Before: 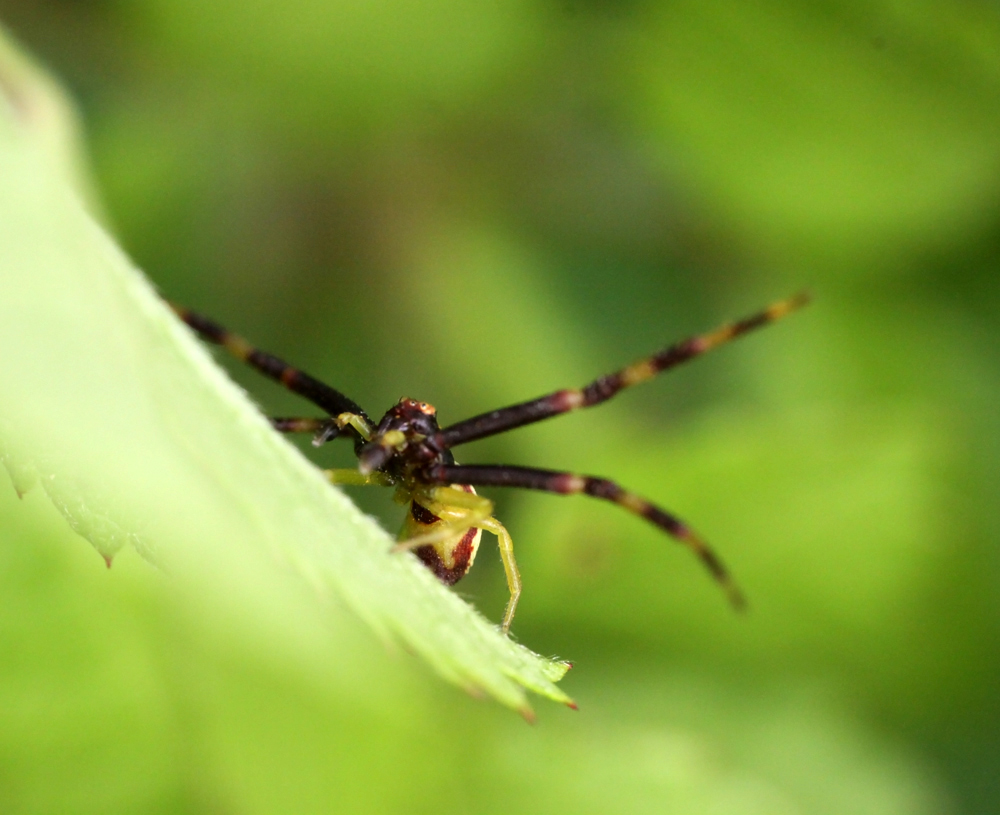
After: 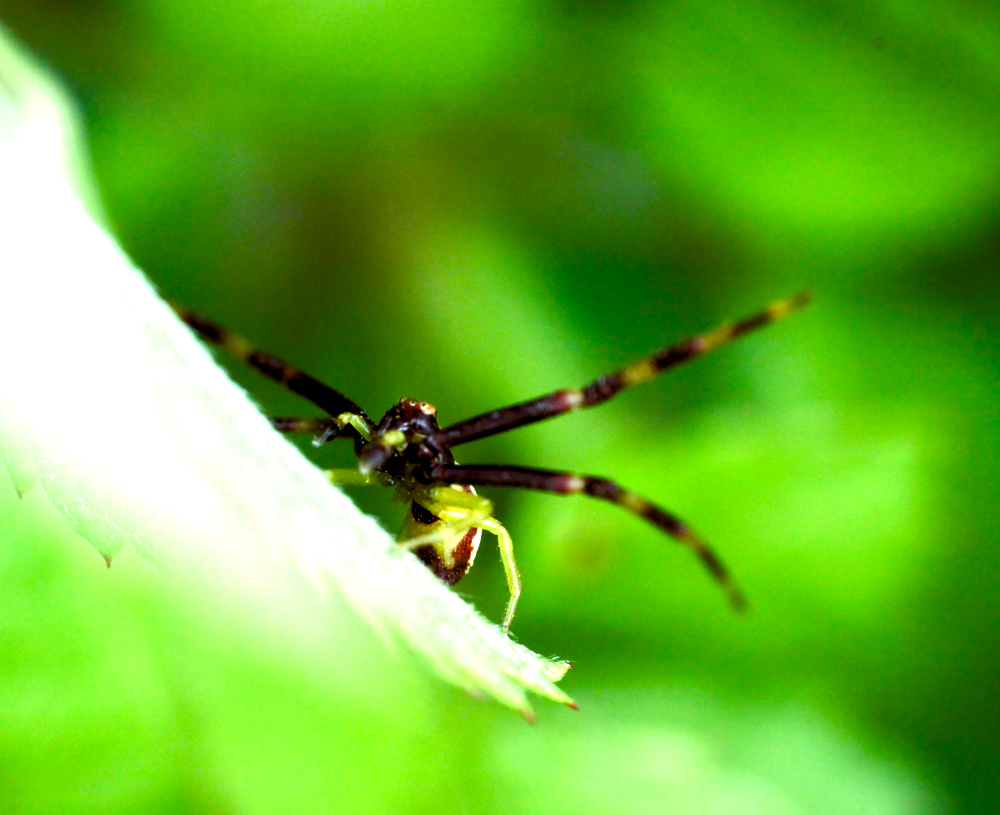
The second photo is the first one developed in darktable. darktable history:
color balance rgb: shadows lift › luminance -7.7%, shadows lift › chroma 2.13%, shadows lift › hue 200.79°, power › luminance -7.77%, power › chroma 2.27%, power › hue 220.69°, highlights gain › luminance 15.15%, highlights gain › chroma 4%, highlights gain › hue 209.35°, global offset › luminance -0.21%, global offset › chroma 0.27%, perceptual saturation grading › global saturation 24.42%, perceptual saturation grading › highlights -24.42%, perceptual saturation grading › mid-tones 24.42%, perceptual saturation grading › shadows 40%, perceptual brilliance grading › global brilliance -5%, perceptual brilliance grading › highlights 24.42%, perceptual brilliance grading › mid-tones 7%, perceptual brilliance grading › shadows -5%
levels: levels [0.016, 0.5, 0.996]
